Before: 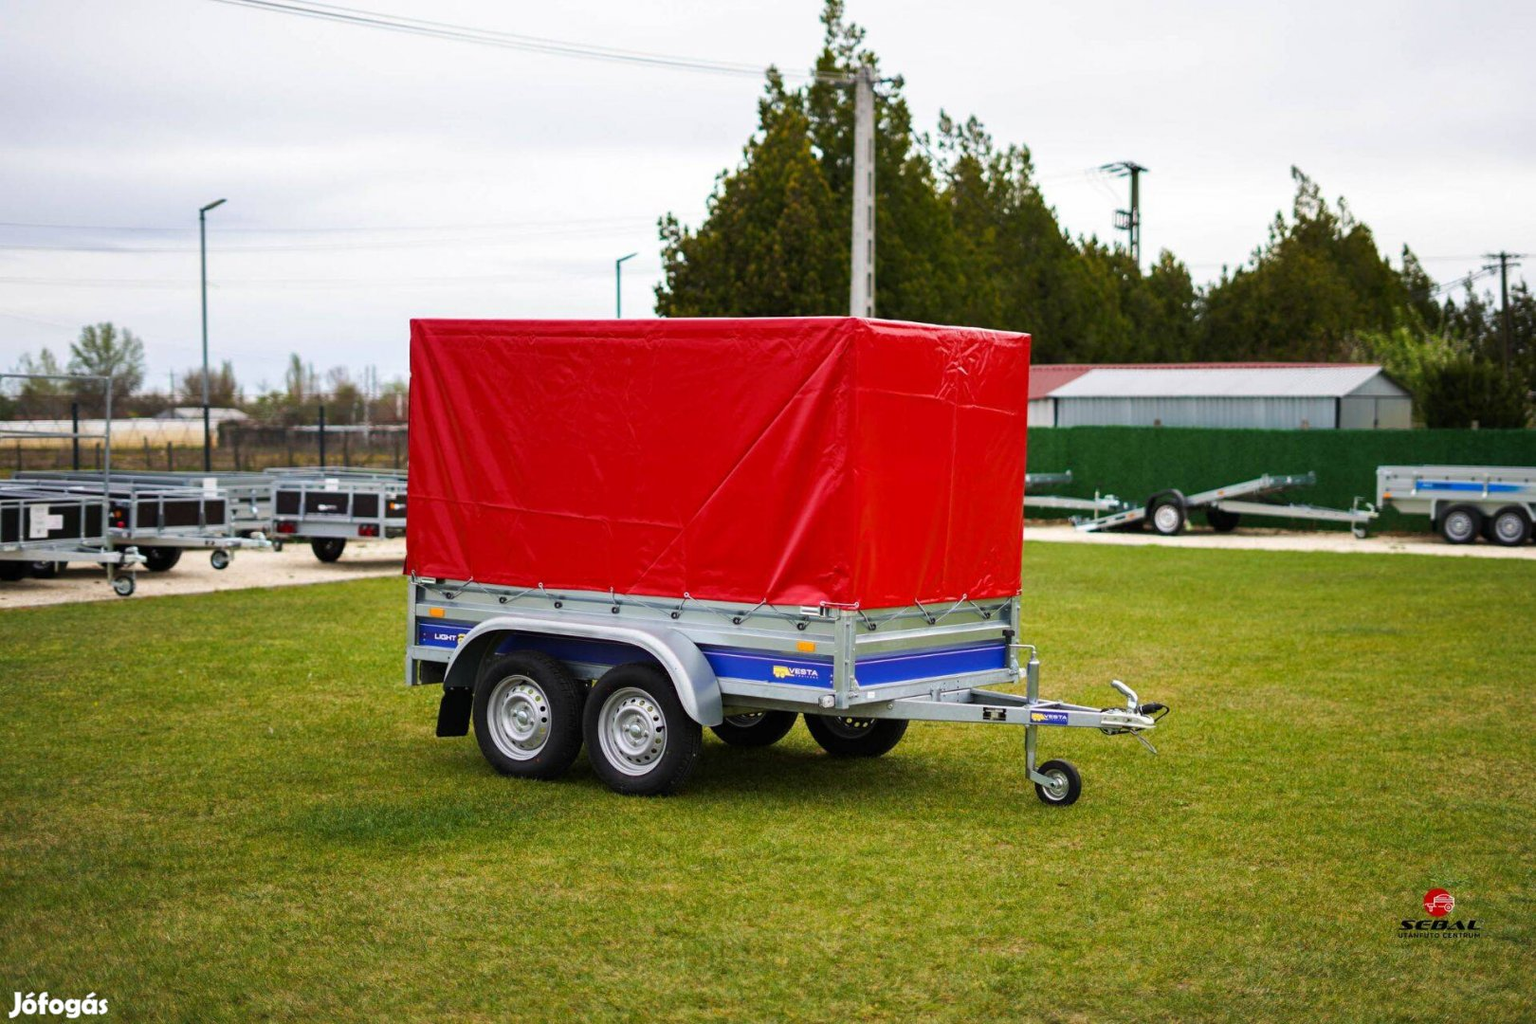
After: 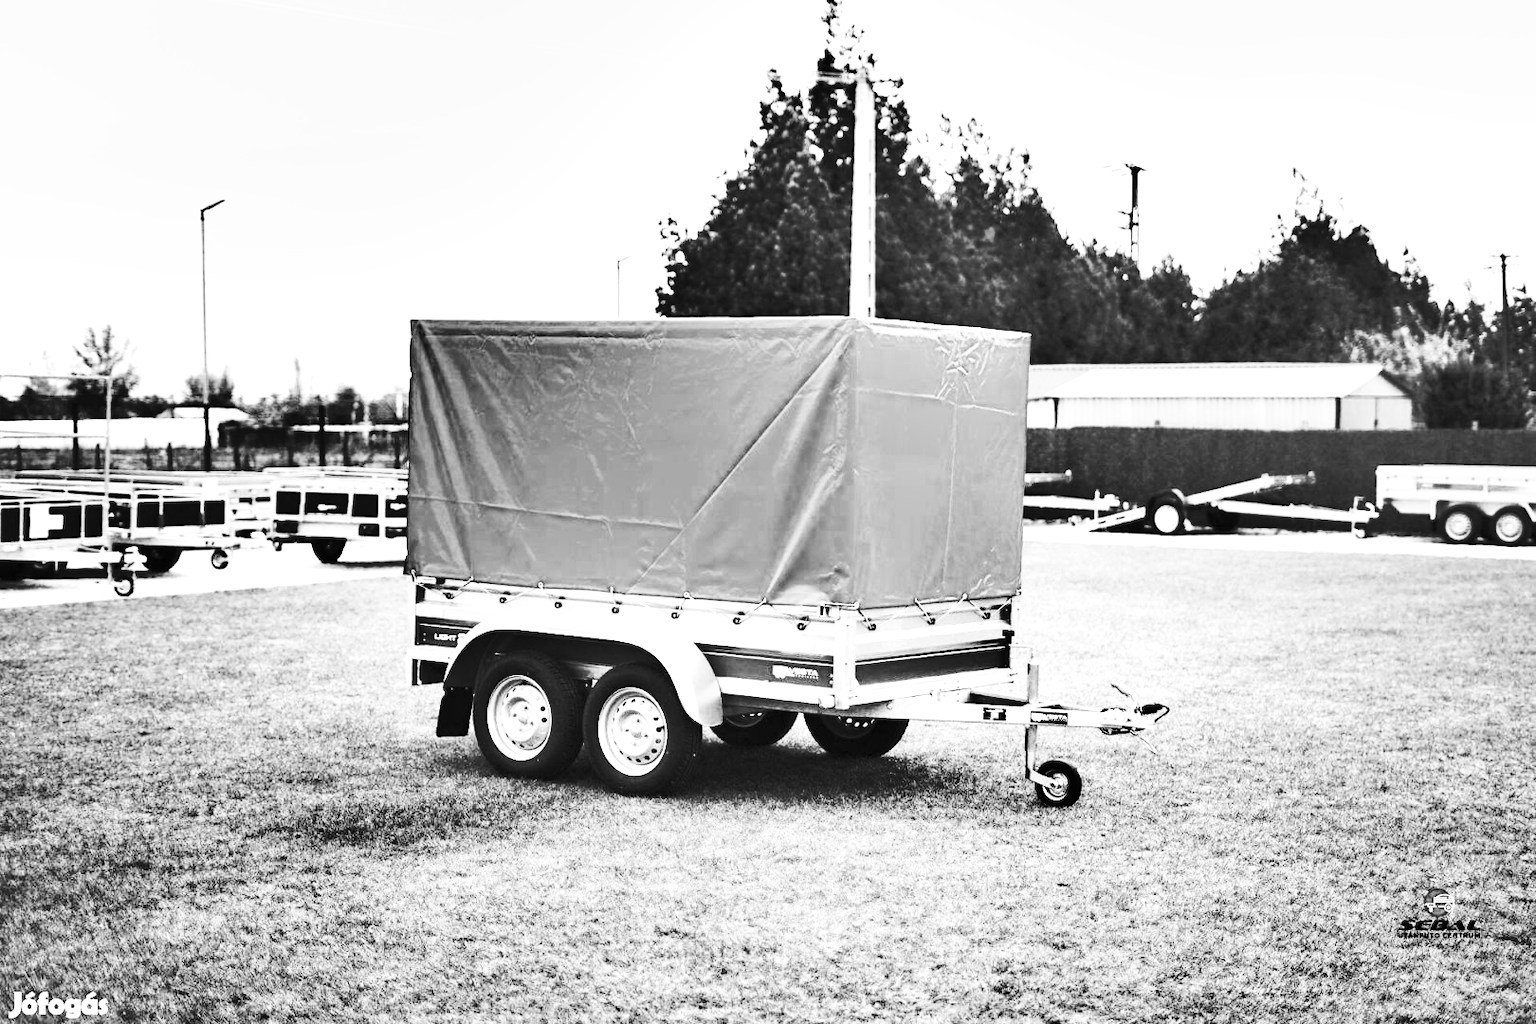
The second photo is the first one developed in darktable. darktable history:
exposure: black level correction 0, exposure 1.45 EV, compensate exposure bias true, compensate highlight preservation false
contrast brightness saturation: contrast 0.53, brightness 0.47, saturation -1
shadows and highlights: shadows 24.5, highlights -78.15, soften with gaussian
